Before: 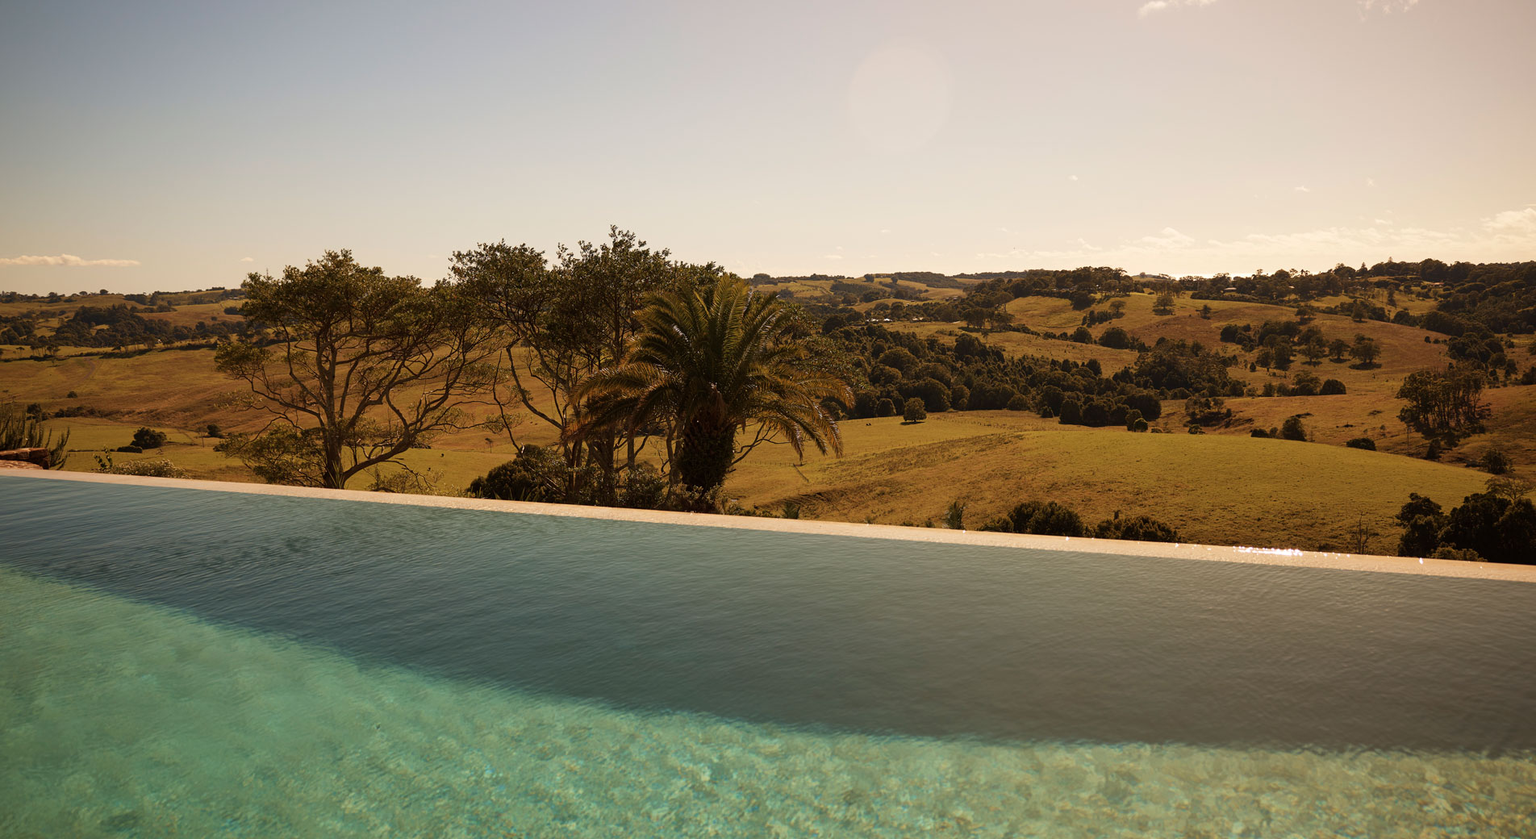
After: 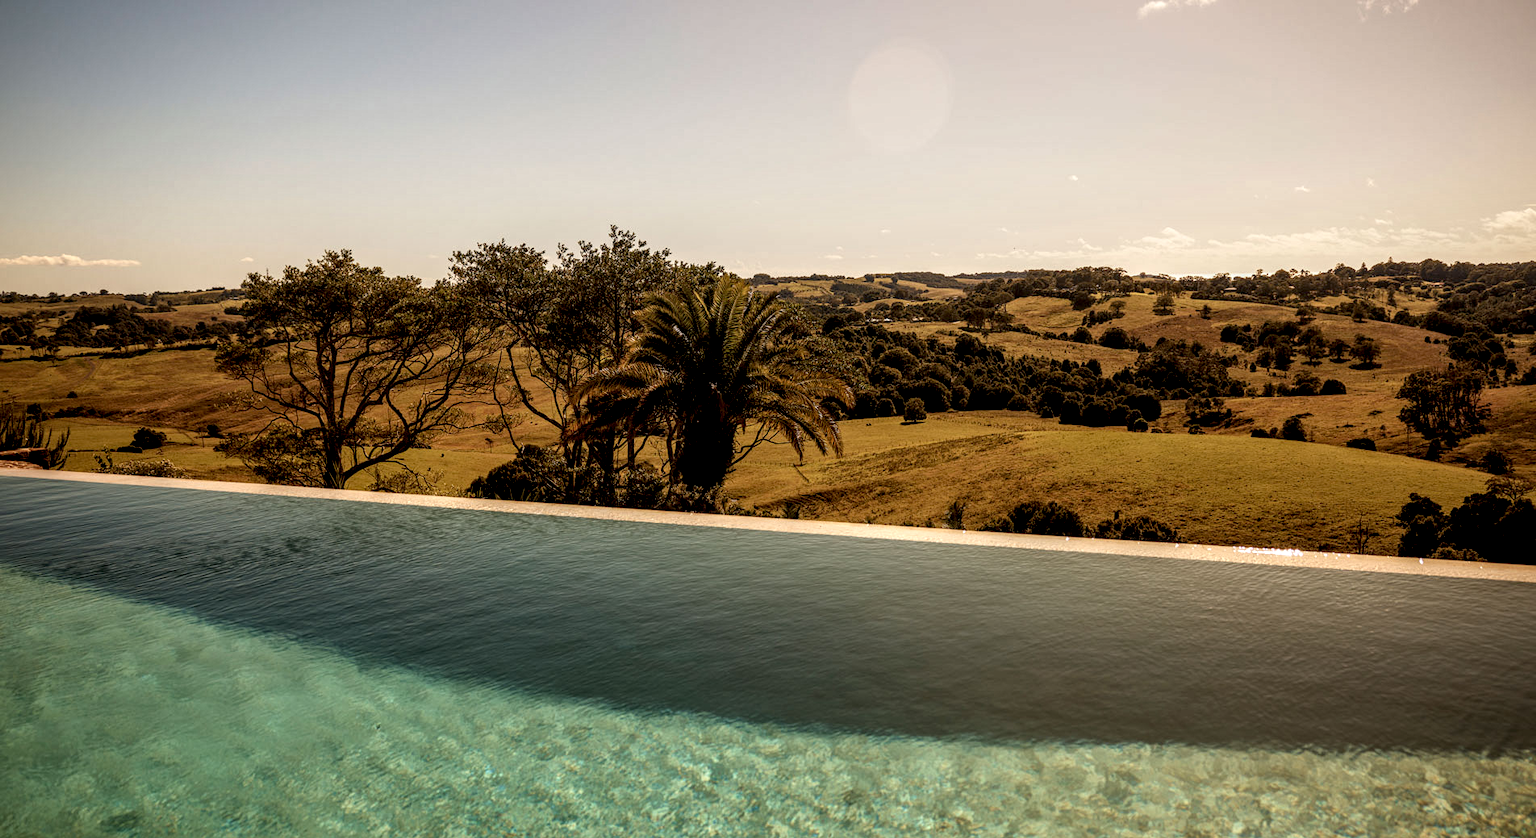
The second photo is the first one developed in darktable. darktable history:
exposure: black level correction 0.007, compensate highlight preservation false
local contrast: highlights 6%, shadows 3%, detail 182%
